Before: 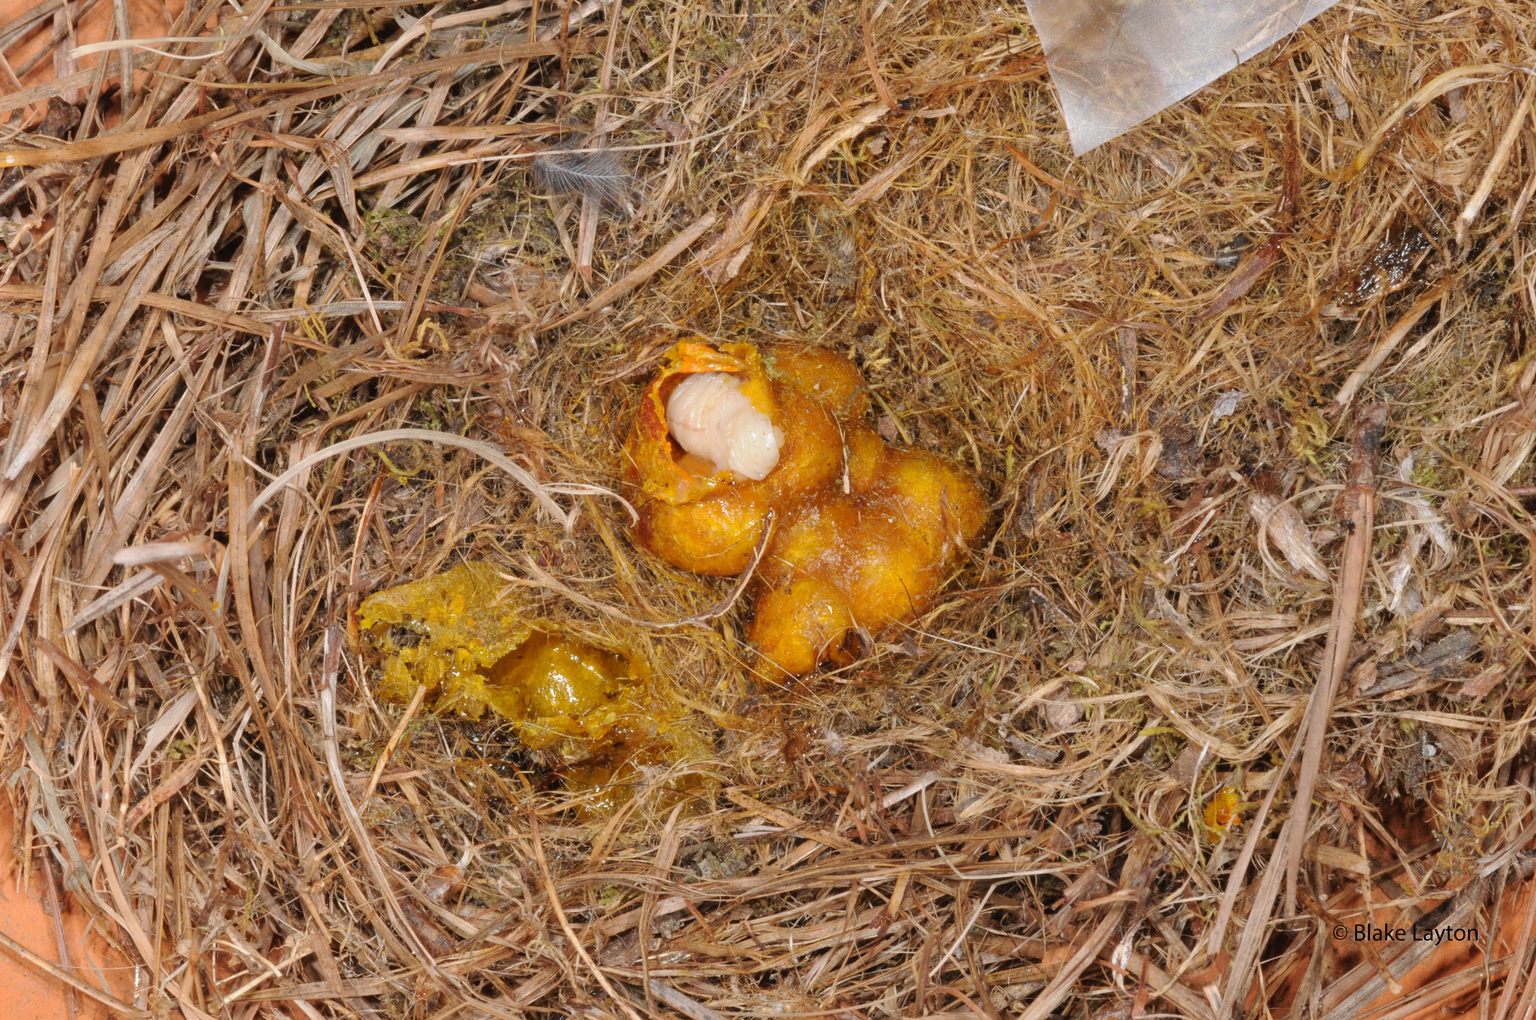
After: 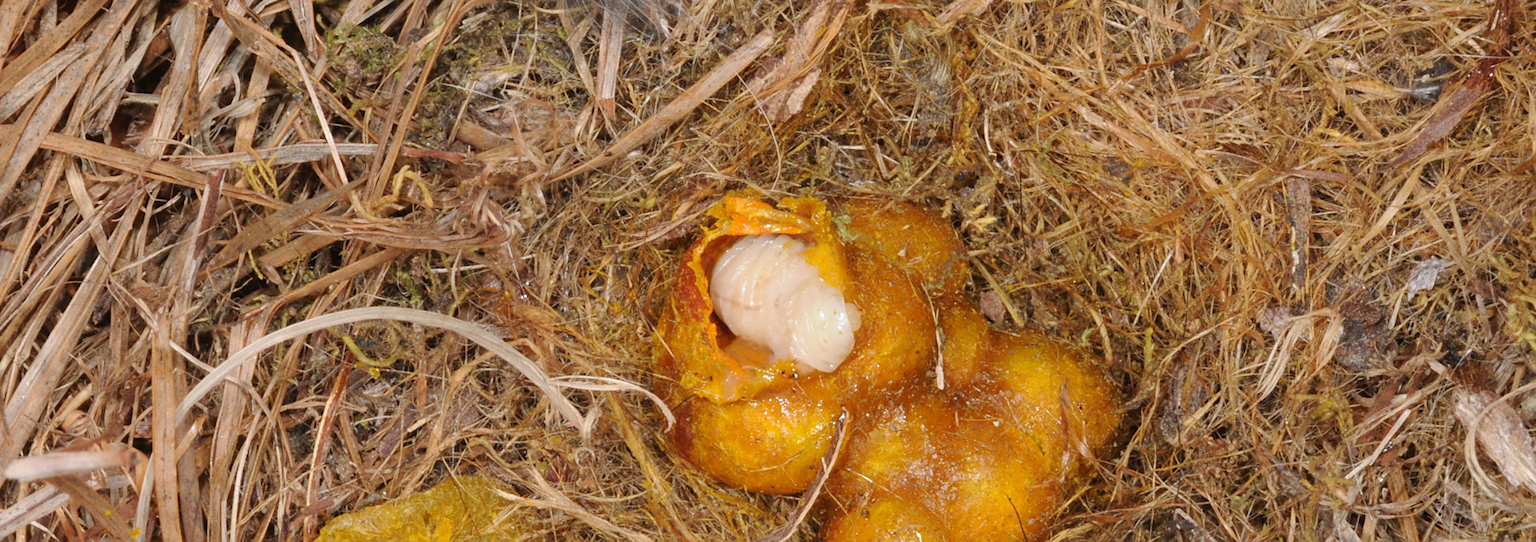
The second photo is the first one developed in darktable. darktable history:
crop: left 7.15%, top 18.482%, right 14.426%, bottom 39.821%
sharpen: amount 0.209
